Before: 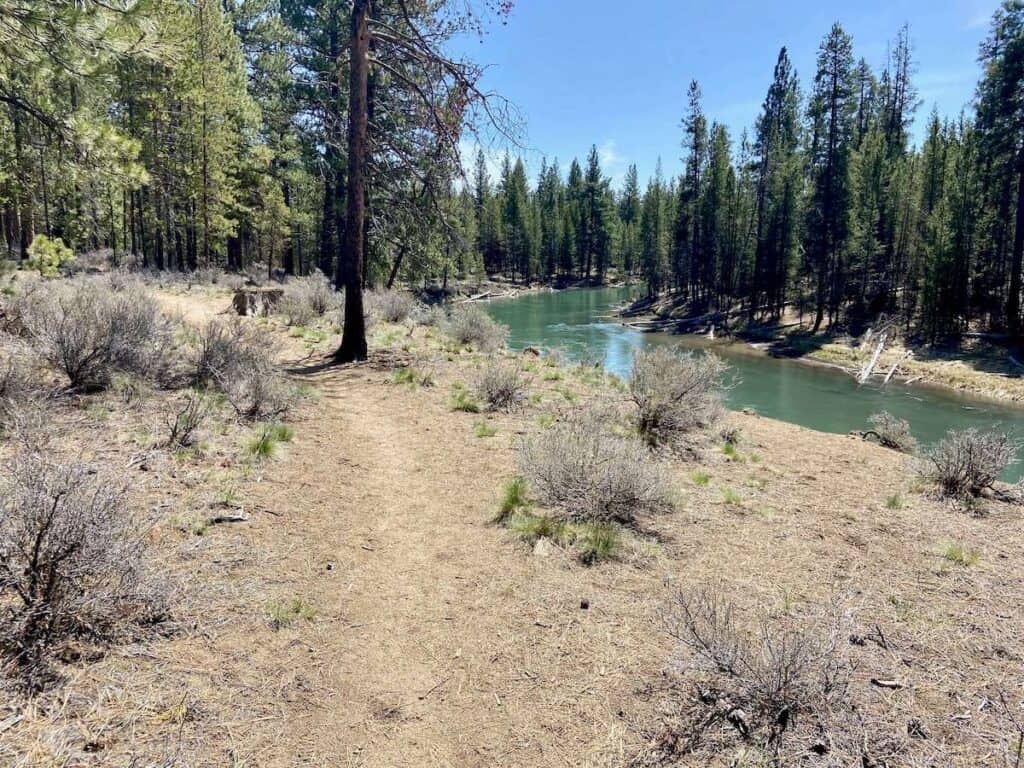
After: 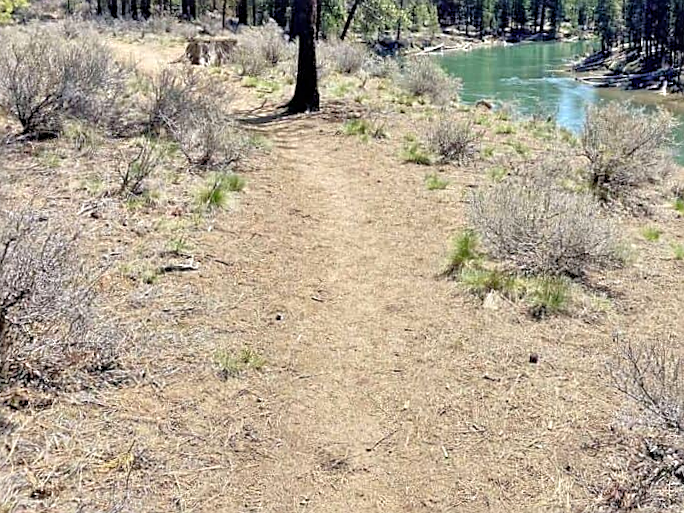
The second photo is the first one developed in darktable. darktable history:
levels: levels [0, 0.498, 0.996]
sharpen: on, module defaults
crop and rotate: angle -0.82°, left 3.85%, top 31.828%, right 27.992%
tone equalizer: -7 EV 0.15 EV, -6 EV 0.6 EV, -5 EV 1.15 EV, -4 EV 1.33 EV, -3 EV 1.15 EV, -2 EV 0.6 EV, -1 EV 0.15 EV, mask exposure compensation -0.5 EV
